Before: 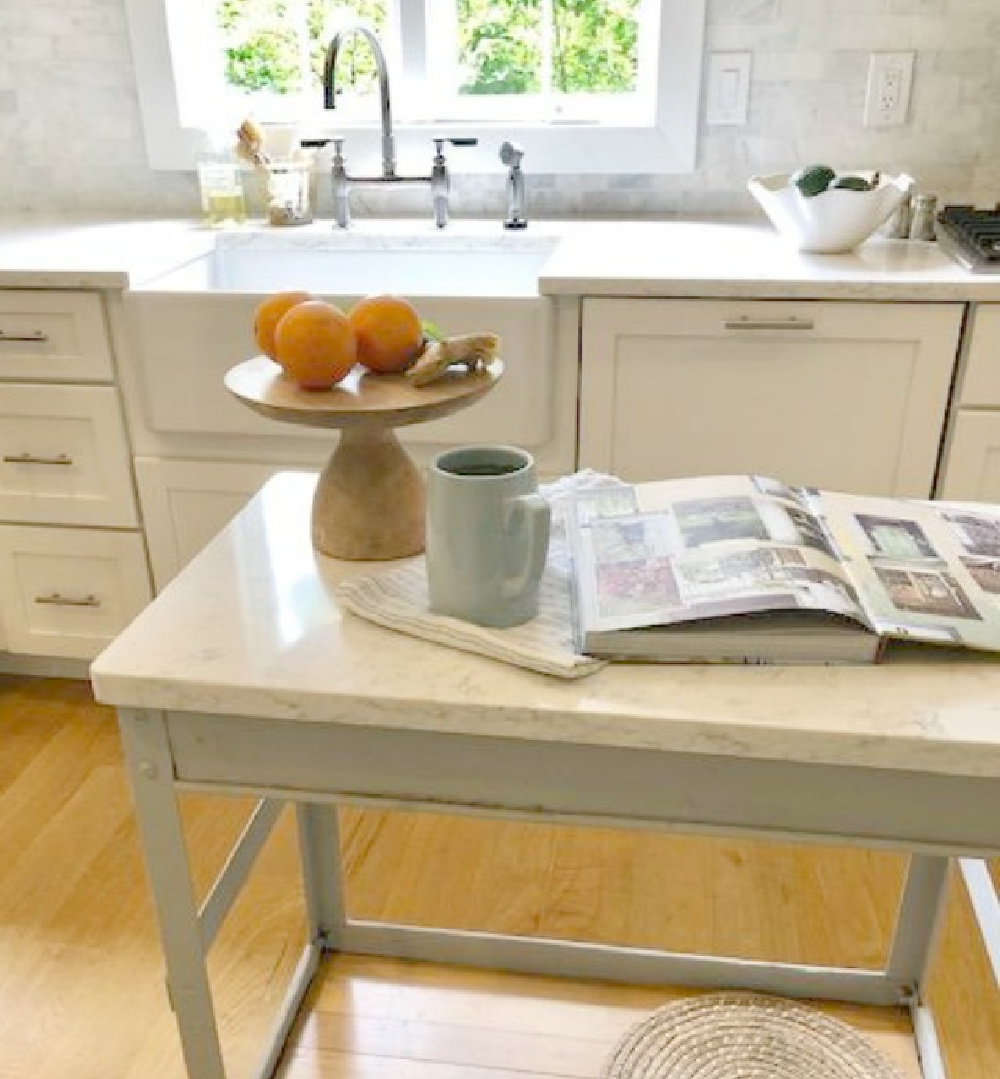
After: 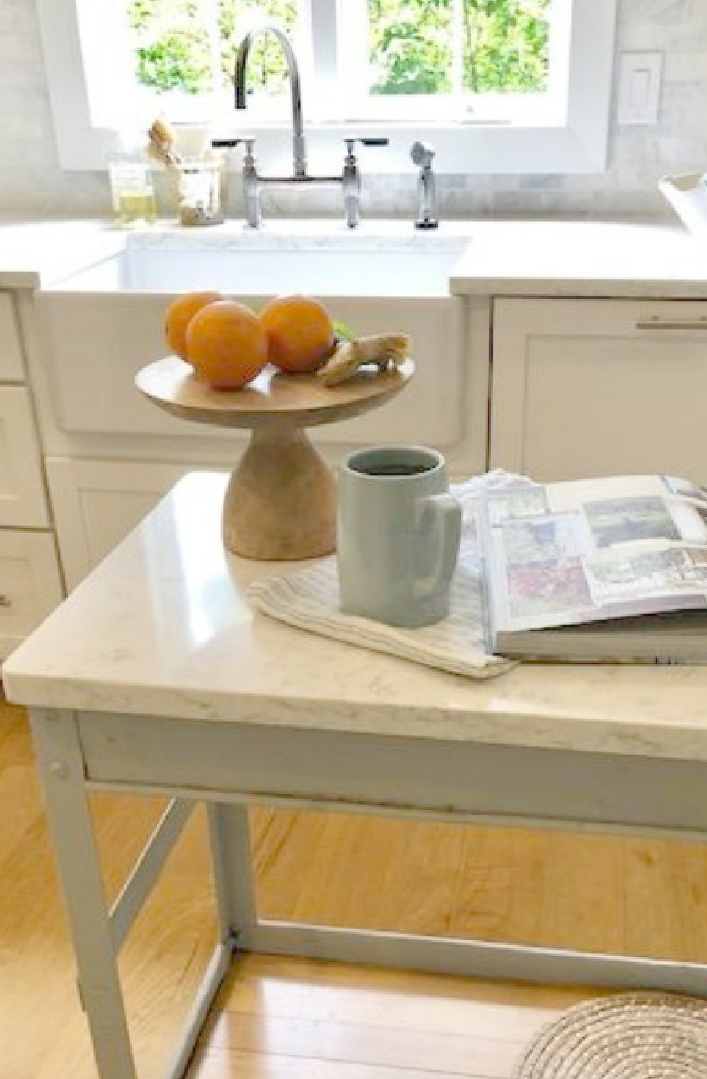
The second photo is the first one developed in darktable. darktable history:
crop and rotate: left 8.94%, right 20.304%
